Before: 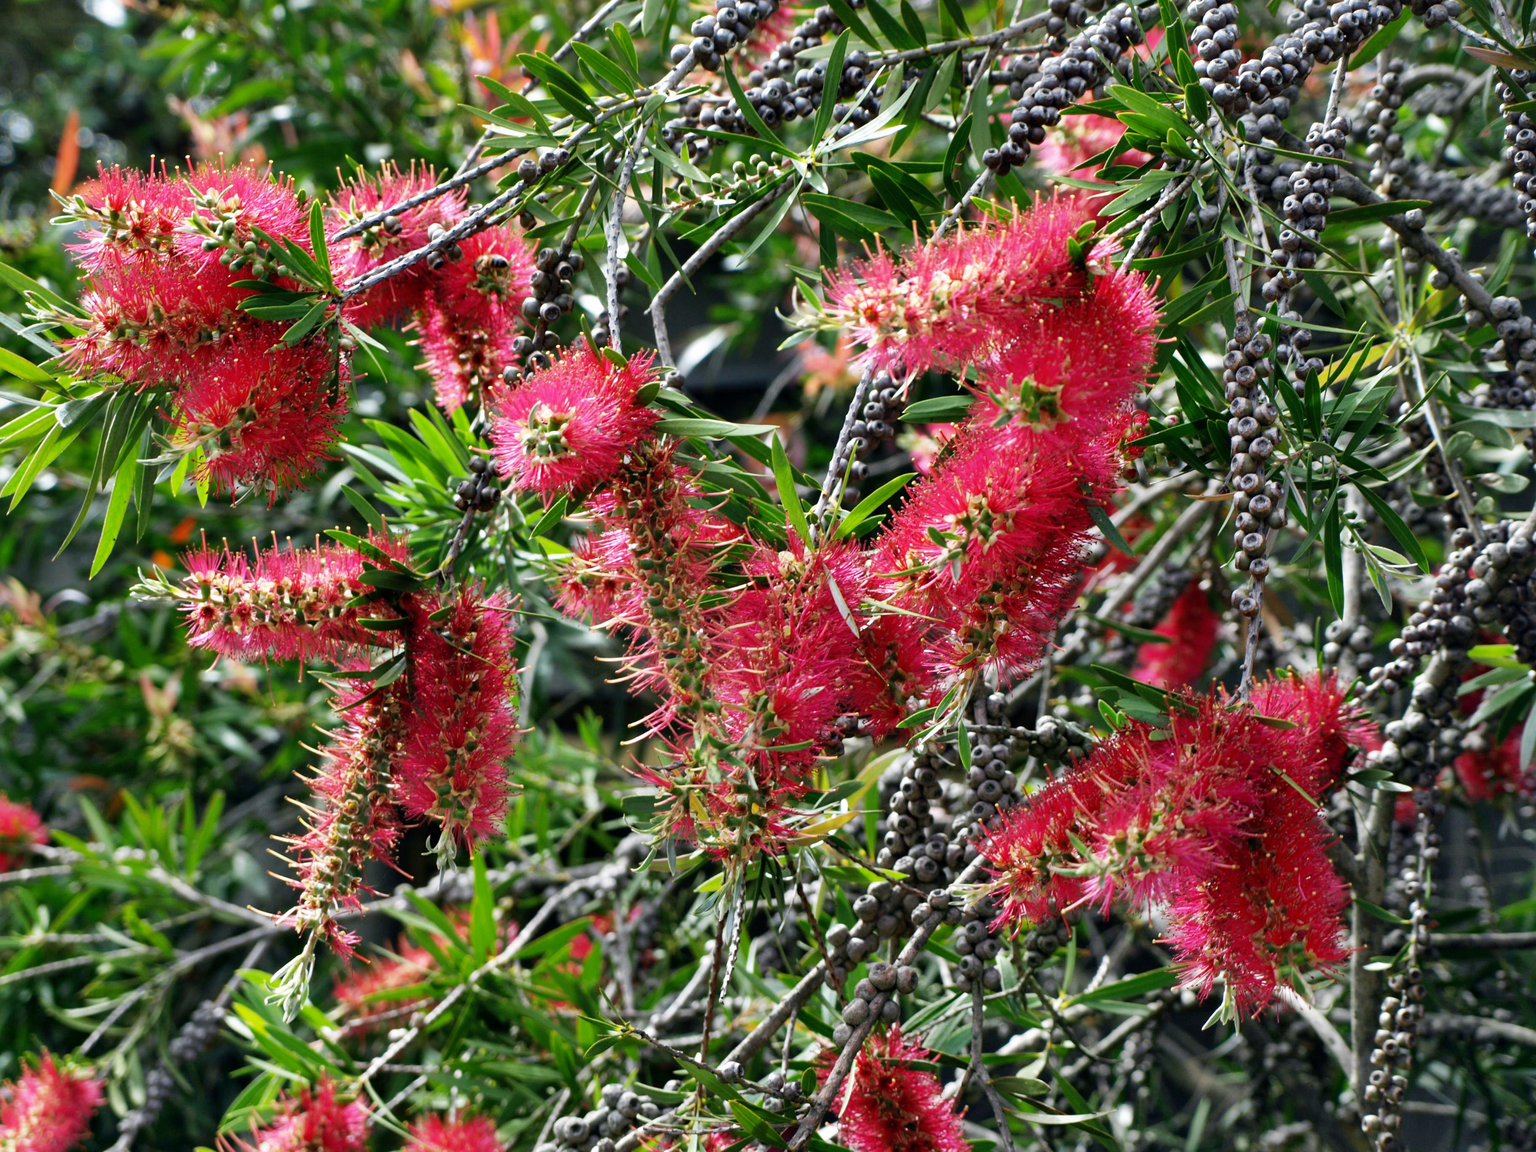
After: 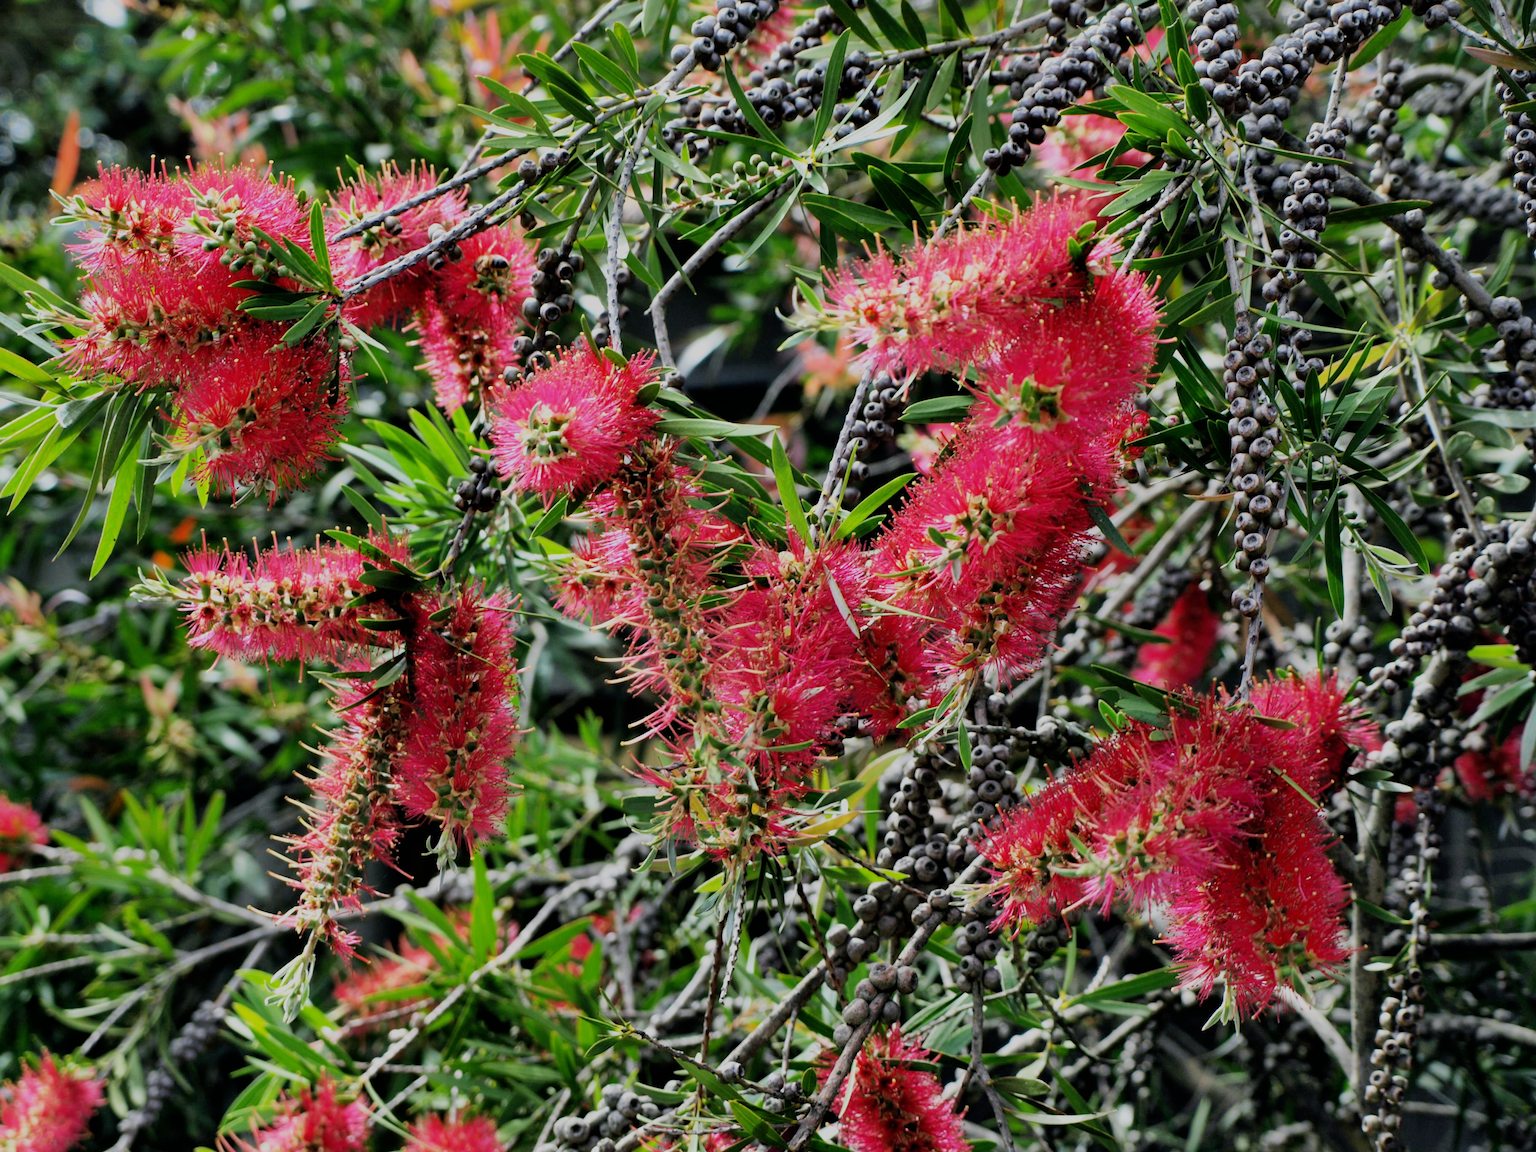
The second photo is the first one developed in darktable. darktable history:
filmic rgb: black relative exposure -7.15 EV, white relative exposure 5.36 EV, hardness 3.02, color science v6 (2022)
